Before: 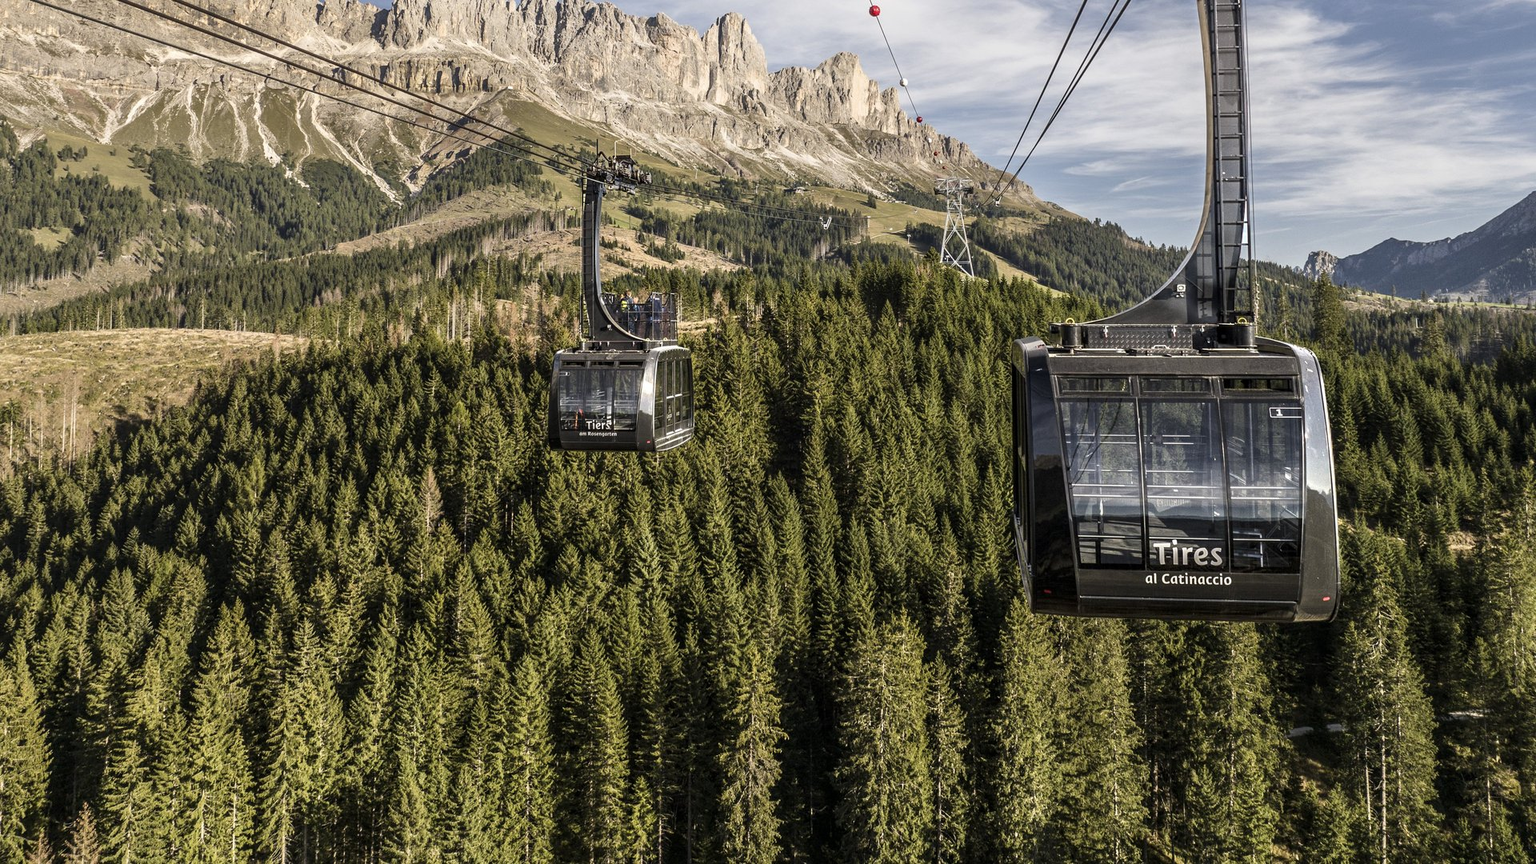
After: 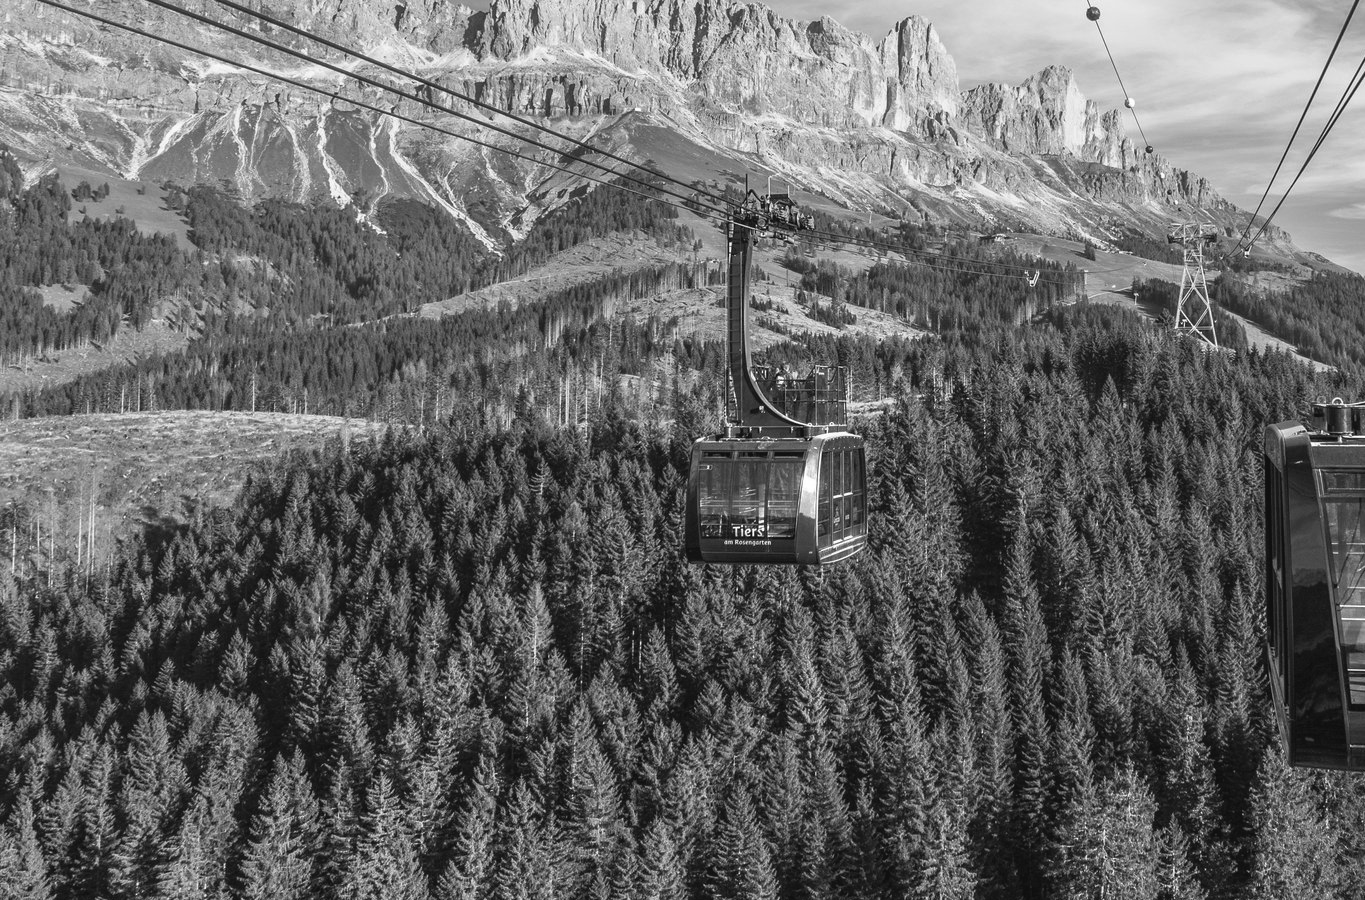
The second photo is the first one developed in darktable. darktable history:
crop: right 28.885%, bottom 16.626%
monochrome: a 0, b 0, size 0.5, highlights 0.57
tone curve: curves: ch0 [(0, 0.042) (0.129, 0.18) (0.501, 0.497) (1, 1)], color space Lab, linked channels, preserve colors none
